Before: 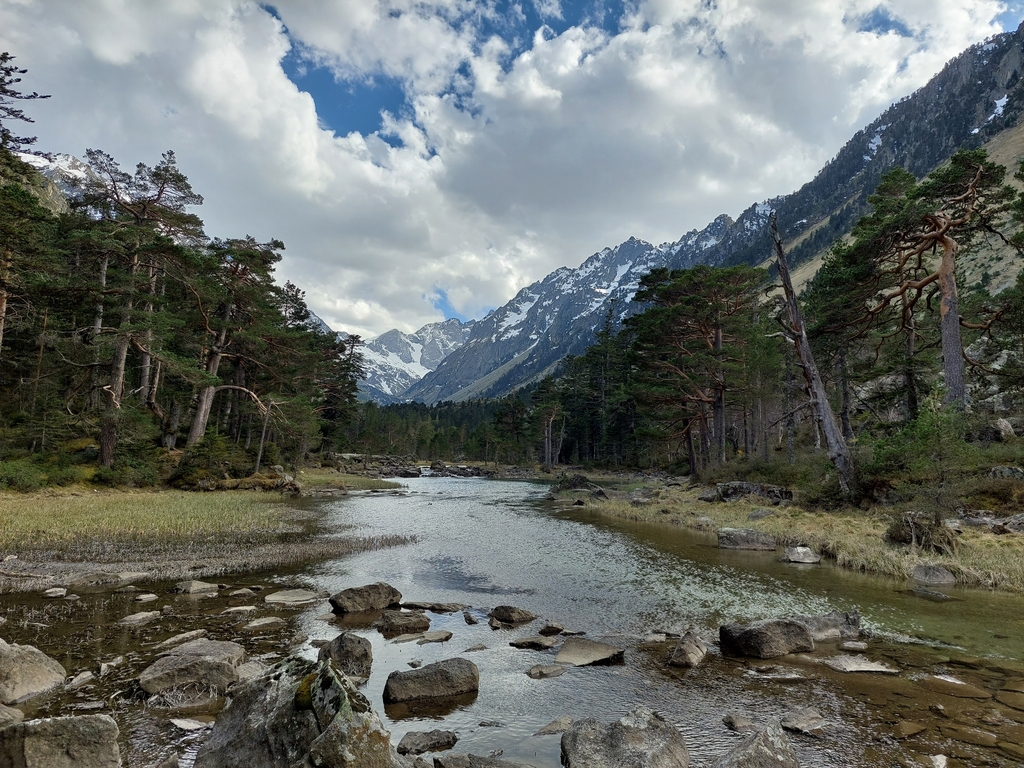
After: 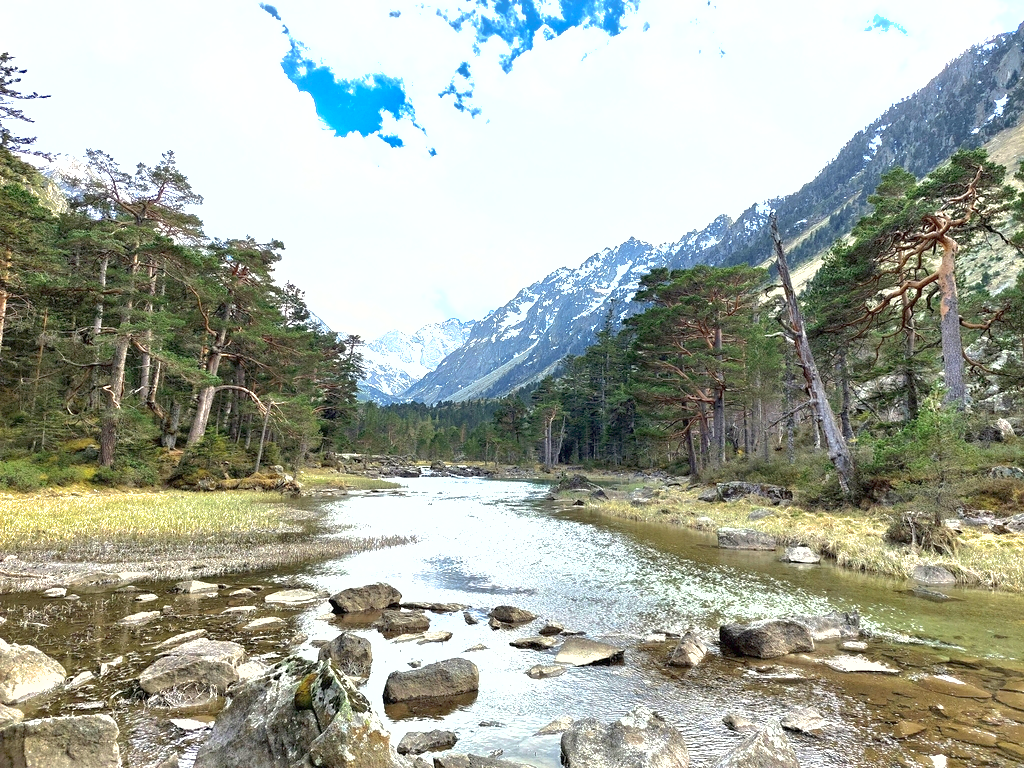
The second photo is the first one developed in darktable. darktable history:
shadows and highlights: on, module defaults
exposure: exposure 1.992 EV, compensate exposure bias true, compensate highlight preservation false
